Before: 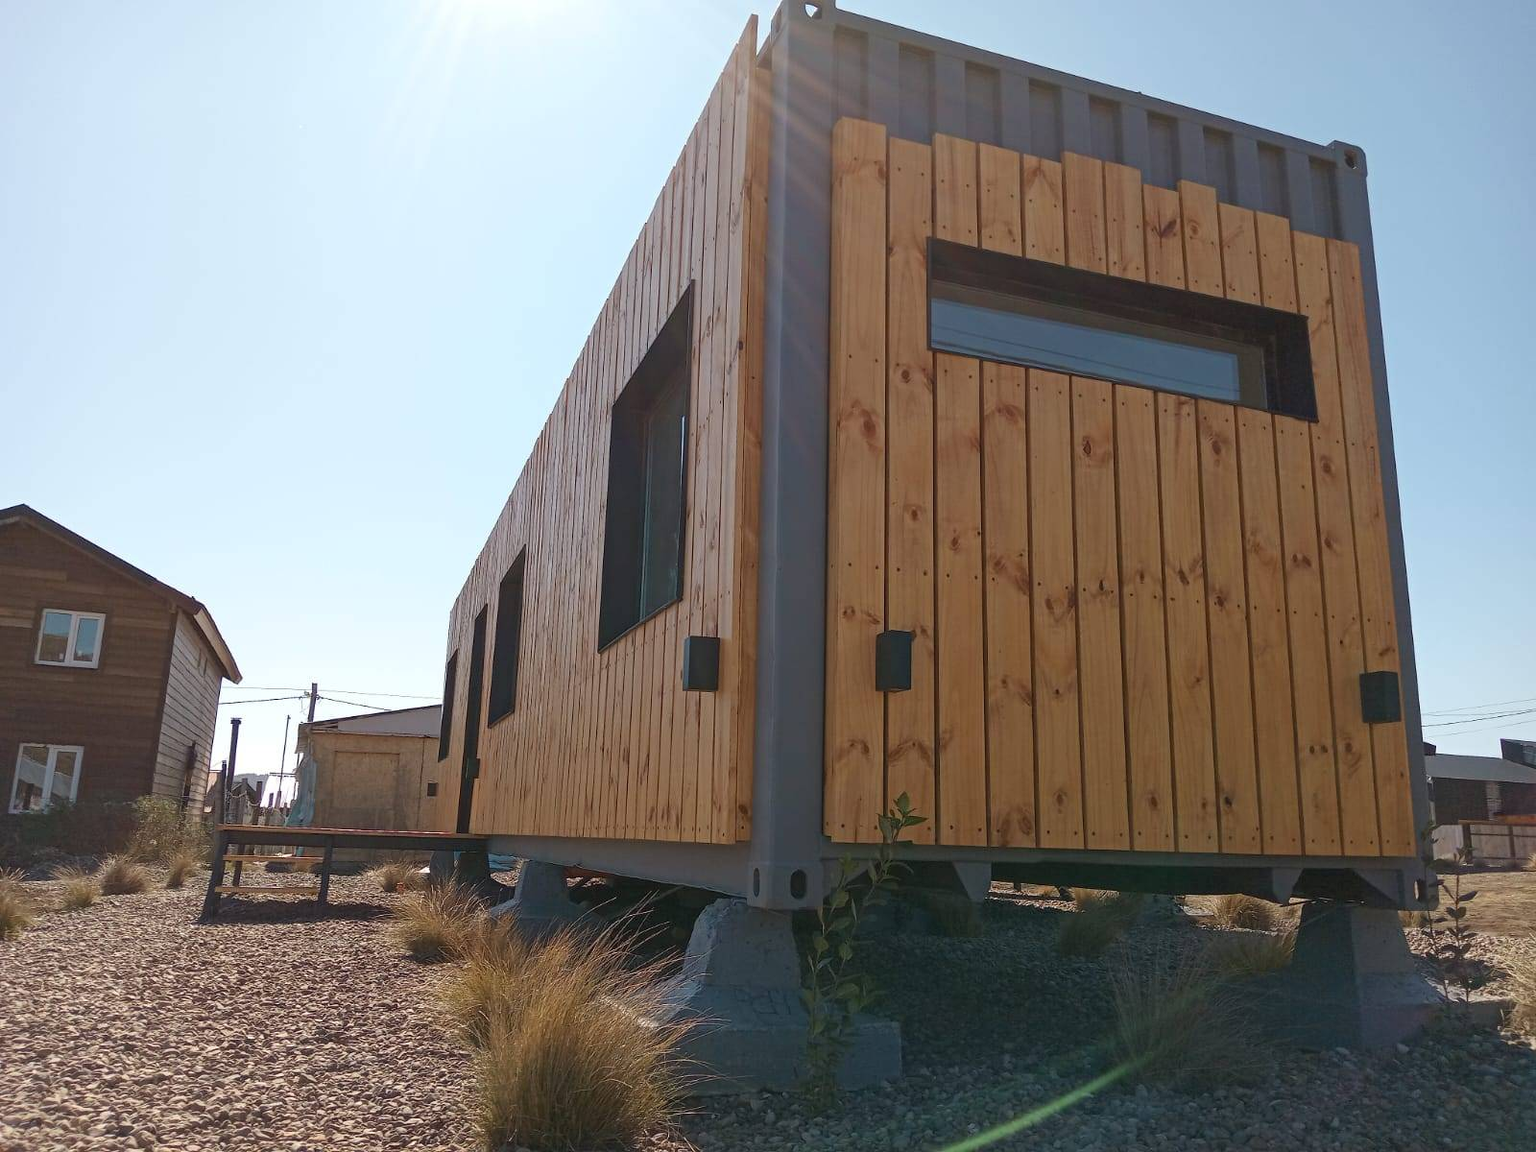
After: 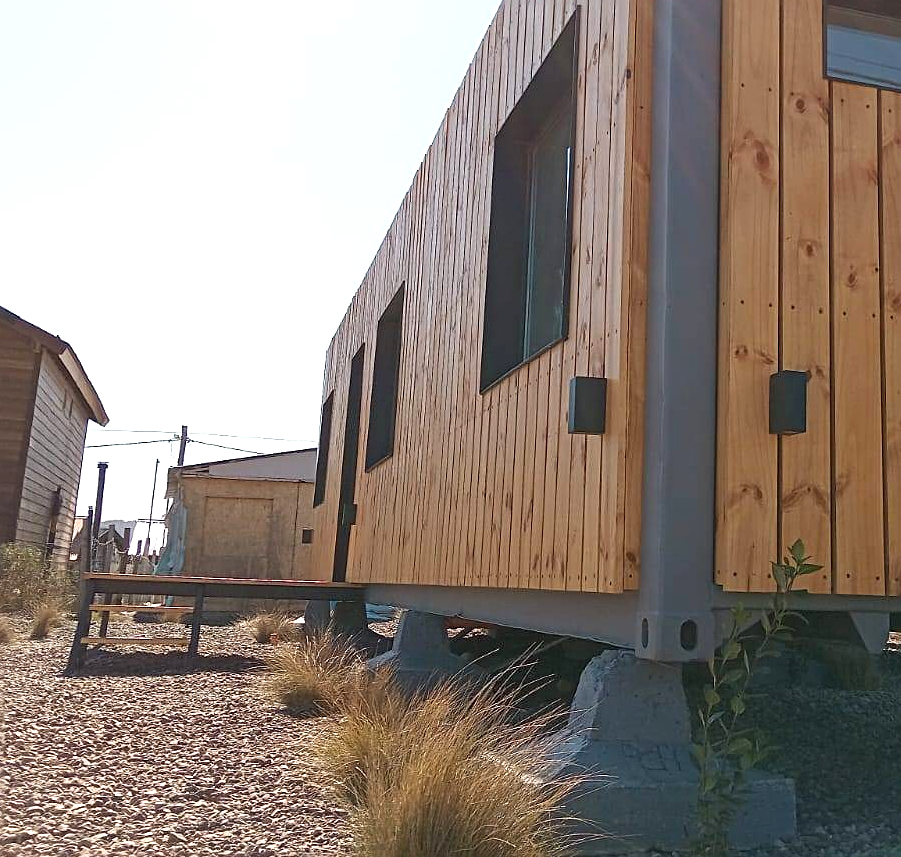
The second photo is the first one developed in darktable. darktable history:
sharpen: on, module defaults
crop: left 8.966%, top 23.852%, right 34.699%, bottom 4.703%
exposure: black level correction 0, exposure 0.5 EV, compensate highlight preservation false
white balance: emerald 1
